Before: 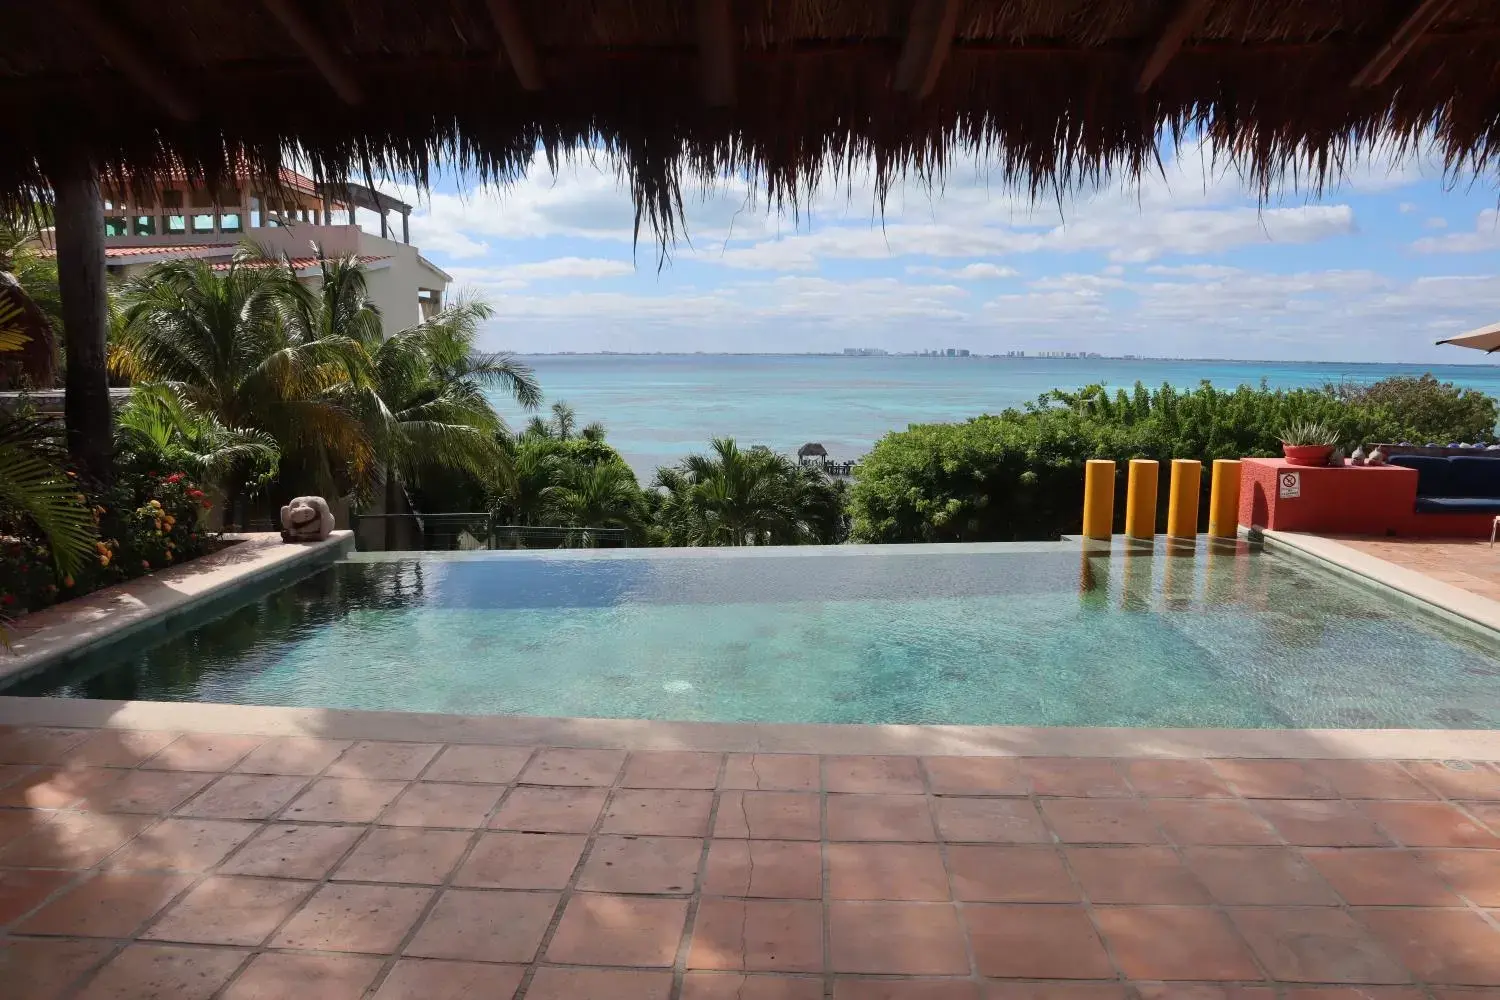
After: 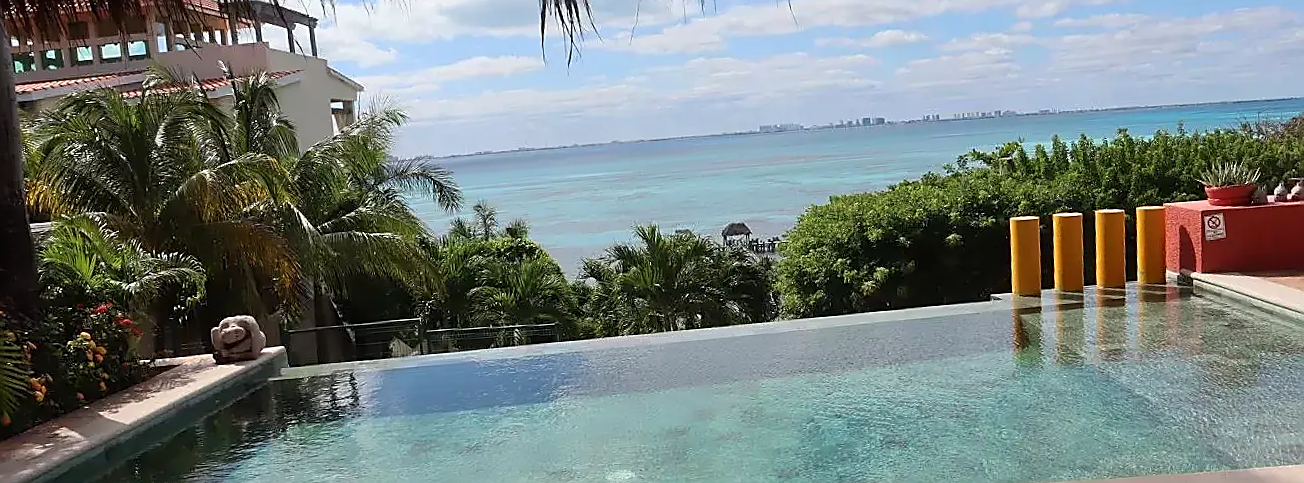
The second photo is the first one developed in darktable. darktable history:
rotate and perspective: rotation -4.57°, crop left 0.054, crop right 0.944, crop top 0.087, crop bottom 0.914
sharpen: radius 1.4, amount 1.25, threshold 0.7
crop: left 1.744%, top 19.225%, right 5.069%, bottom 28.357%
